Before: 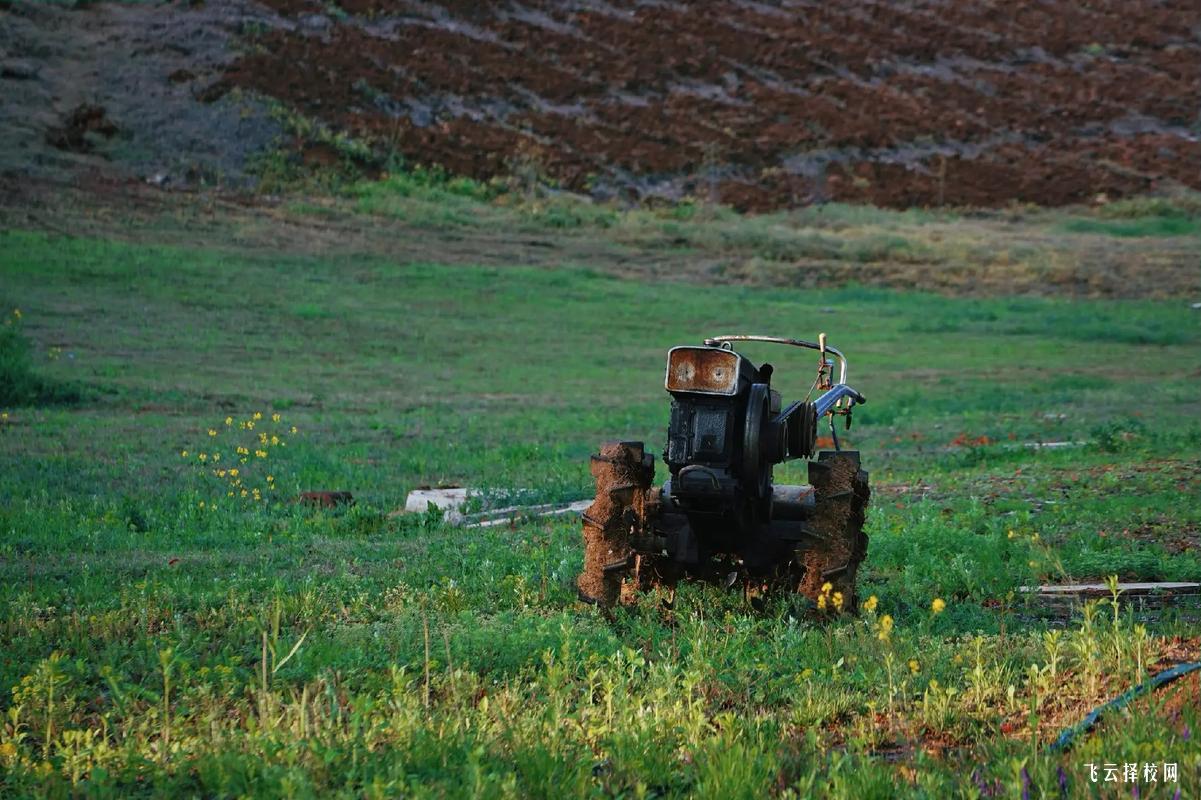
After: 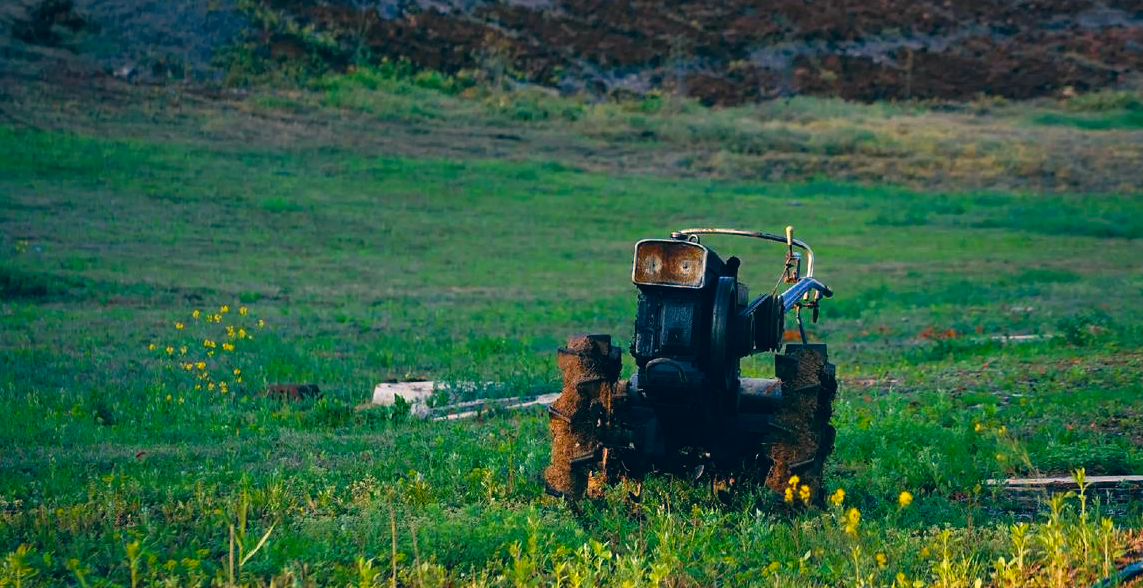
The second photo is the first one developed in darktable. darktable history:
color correction: highlights a* 10.34, highlights b* 14.54, shadows a* -9.67, shadows b* -14.91
crop and rotate: left 2.815%, top 13.512%, right 2.01%, bottom 12.899%
color balance rgb: shadows lift › chroma 1.014%, shadows lift › hue 215.77°, perceptual saturation grading › global saturation 30.58%
tone equalizer: -8 EV -0.441 EV, -7 EV -0.405 EV, -6 EV -0.371 EV, -5 EV -0.227 EV, -3 EV 0.195 EV, -2 EV 0.319 EV, -1 EV 0.373 EV, +0 EV 0.408 EV, smoothing diameter 2.06%, edges refinement/feathering 23.33, mask exposure compensation -1.57 EV, filter diffusion 5
